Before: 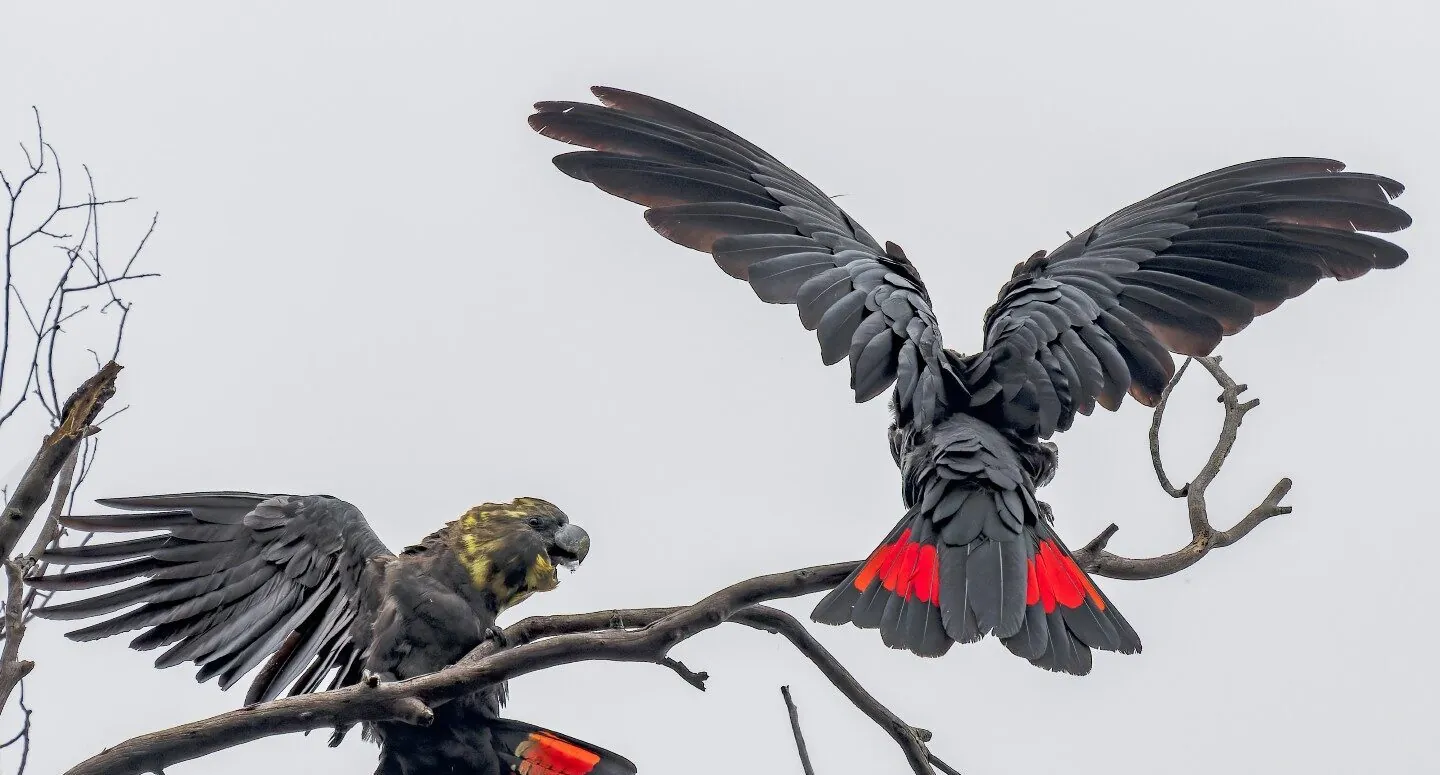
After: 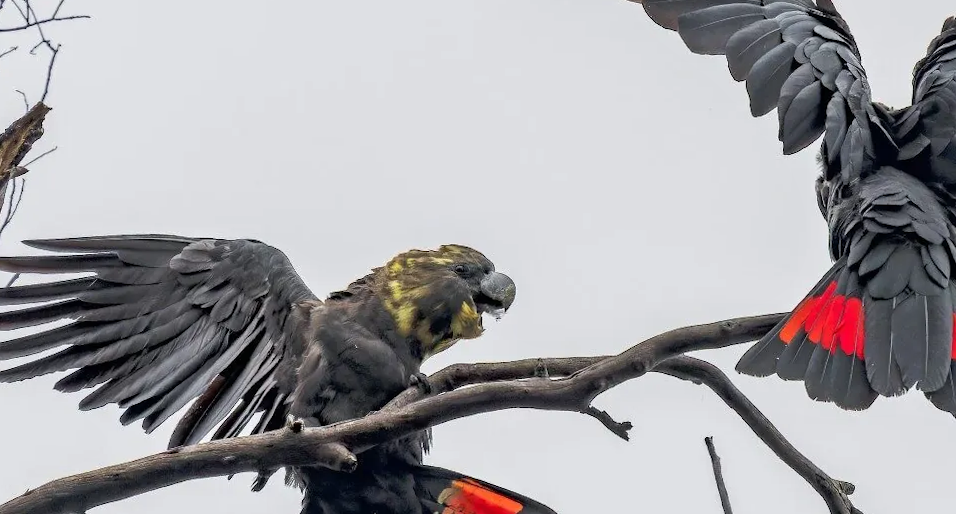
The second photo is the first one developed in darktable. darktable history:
crop and rotate: angle -0.82°, left 3.85%, top 31.828%, right 27.992%
tone equalizer: on, module defaults
